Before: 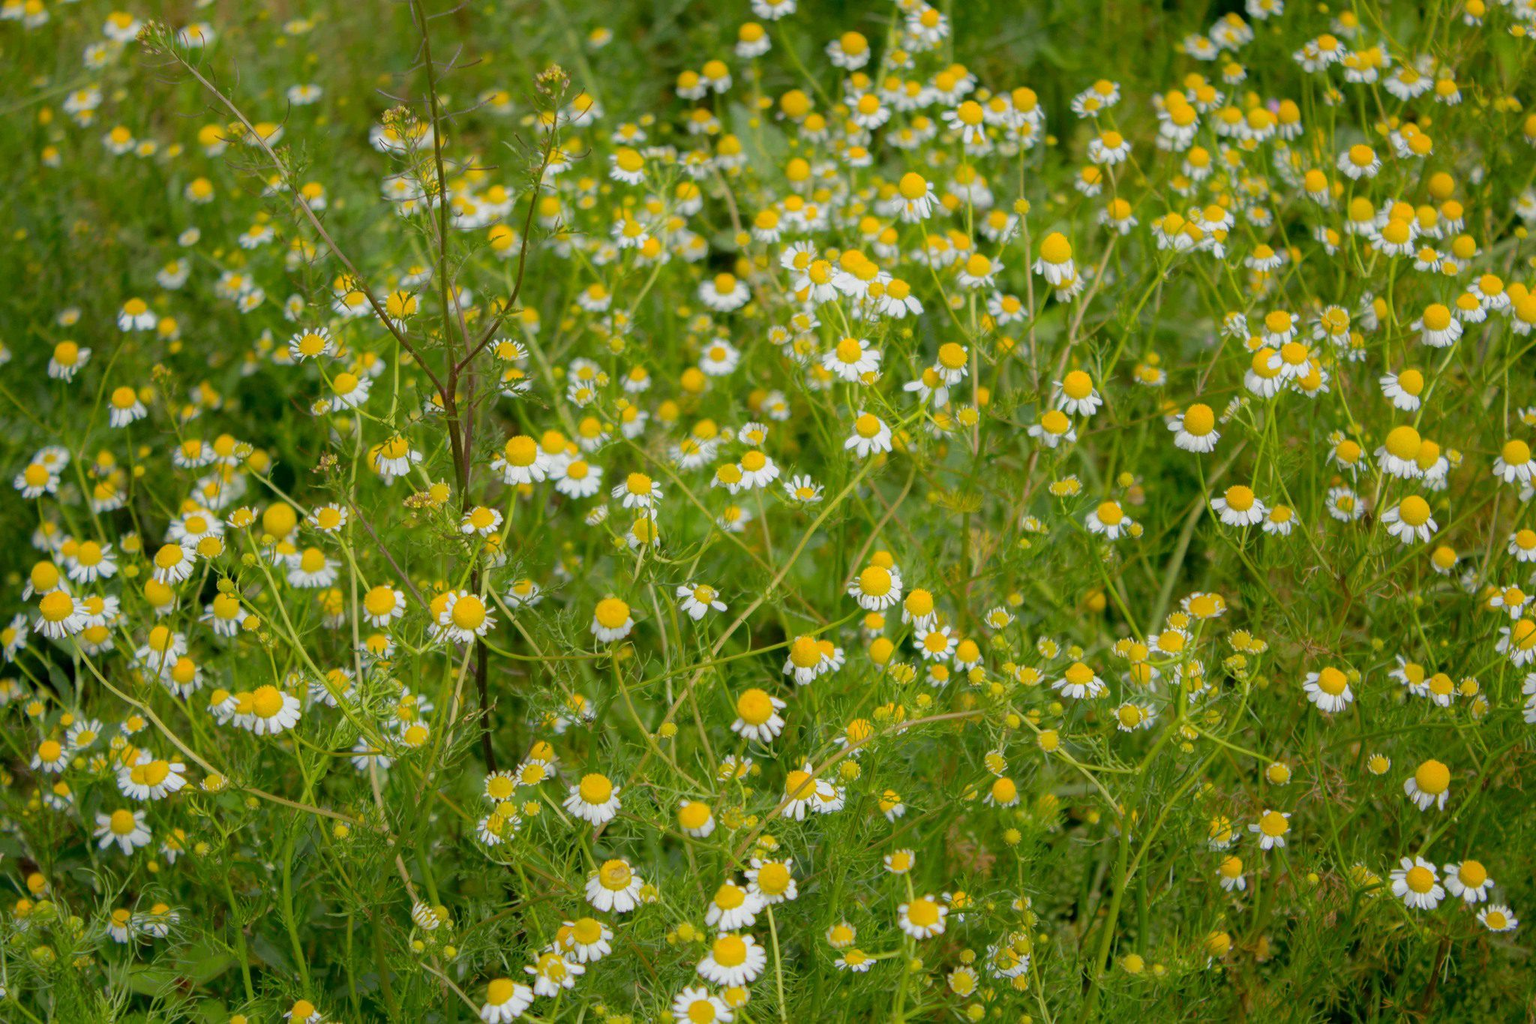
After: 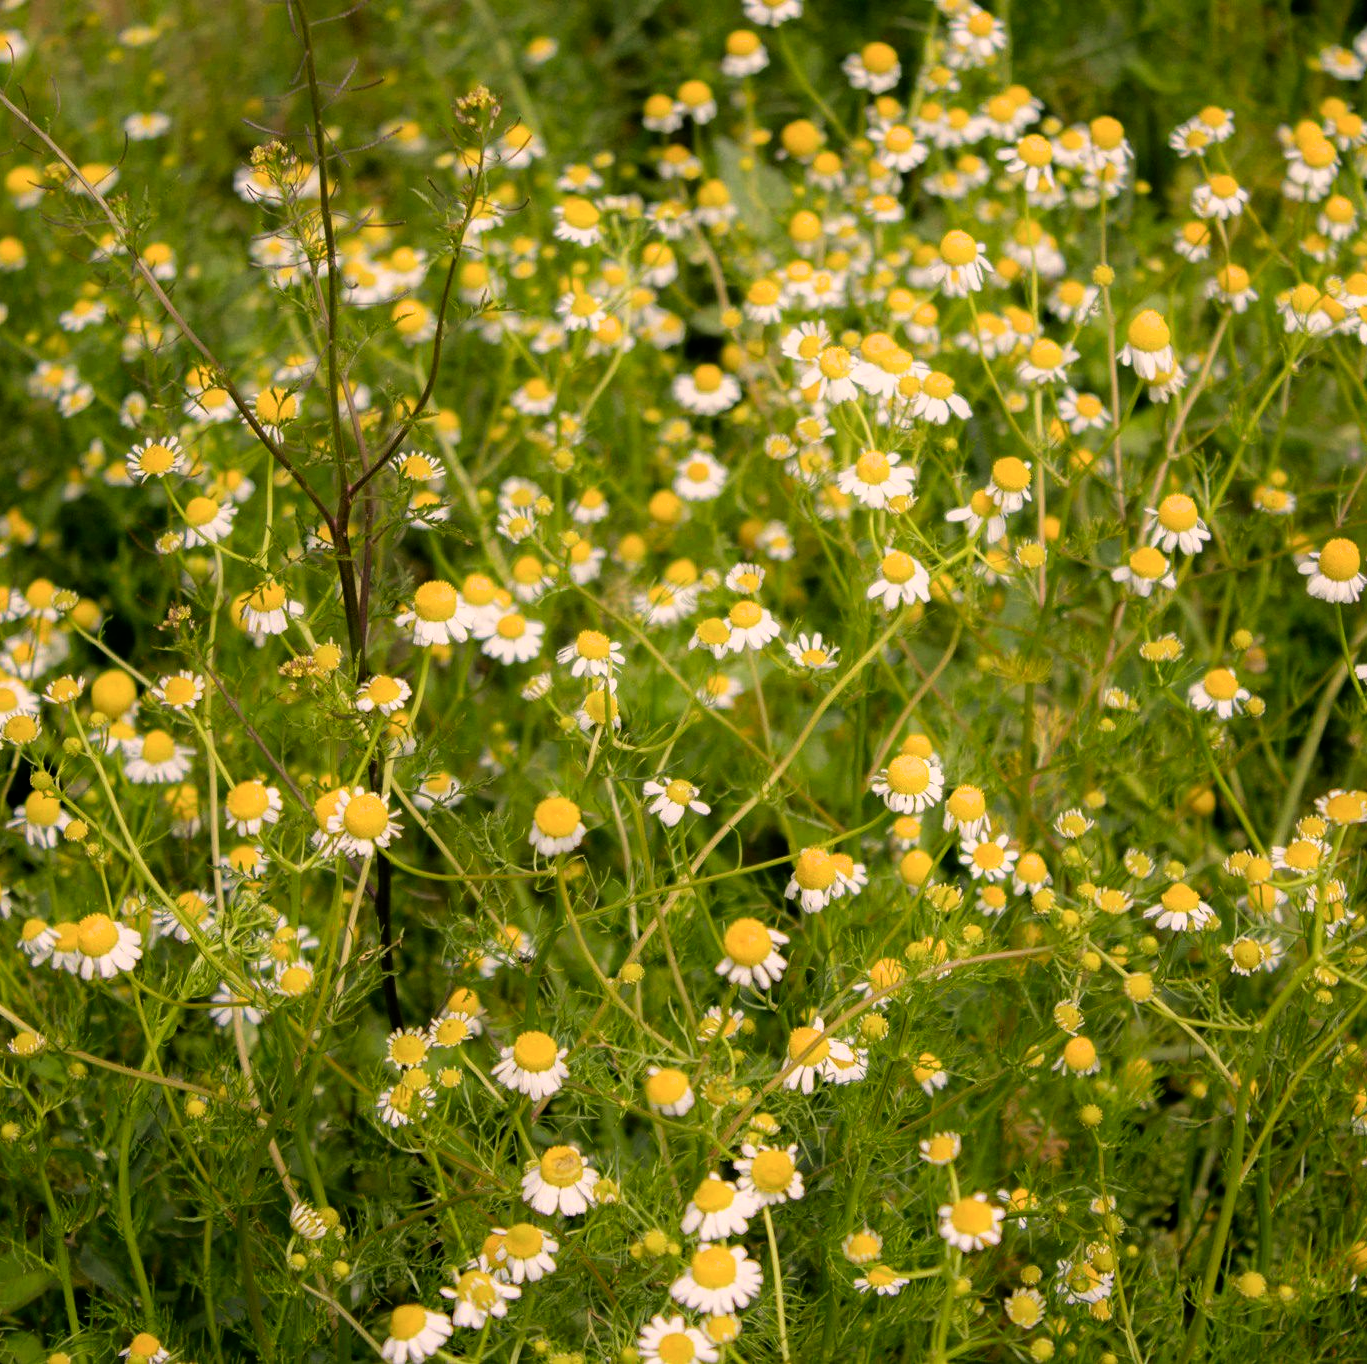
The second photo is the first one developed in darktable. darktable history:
crop and rotate: left 12.674%, right 20.562%
color correction: highlights a* 11.35, highlights b* 11.38
filmic rgb: black relative exposure -6.37 EV, white relative exposure 2.42 EV, target white luminance 99.999%, hardness 5.3, latitude 1.02%, contrast 1.417, highlights saturation mix 3.14%, color science v6 (2022)
